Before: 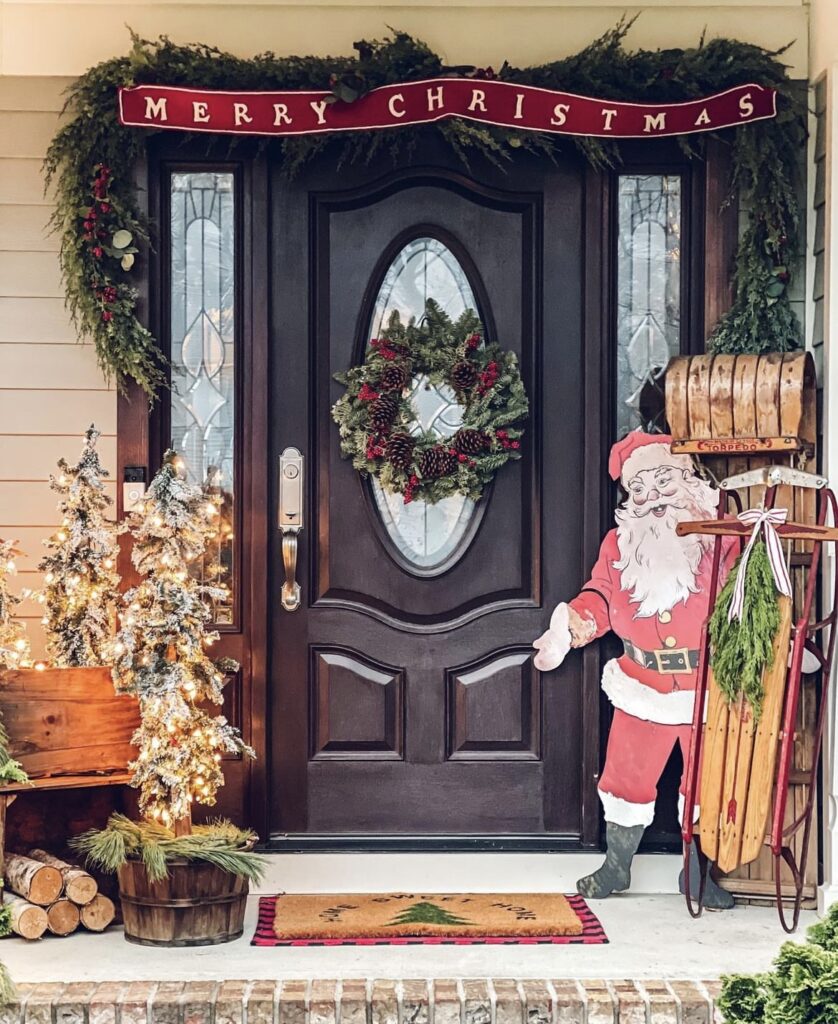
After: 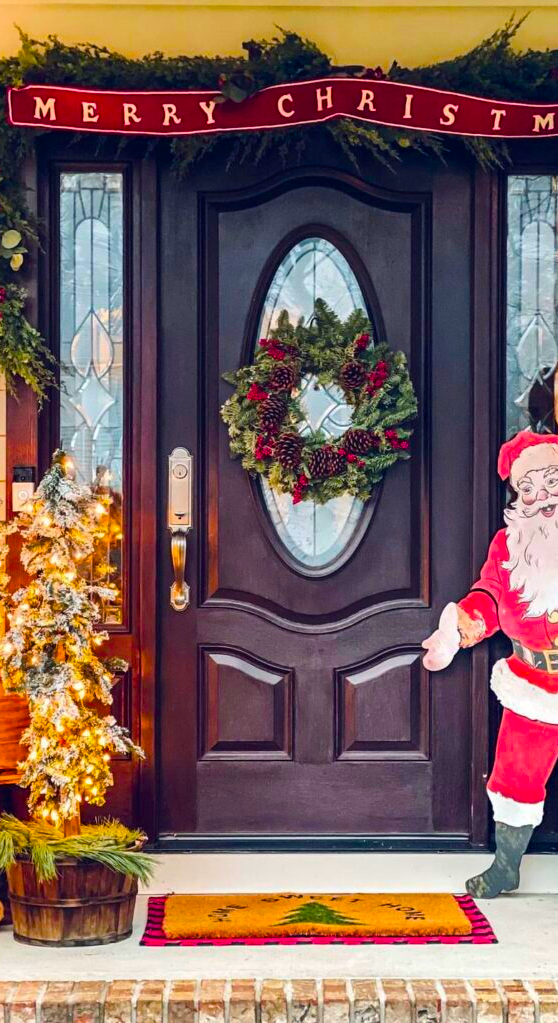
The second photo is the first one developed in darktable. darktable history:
crop and rotate: left 13.342%, right 19.991%
color balance rgb: linear chroma grading › global chroma 25%, perceptual saturation grading › global saturation 50%
